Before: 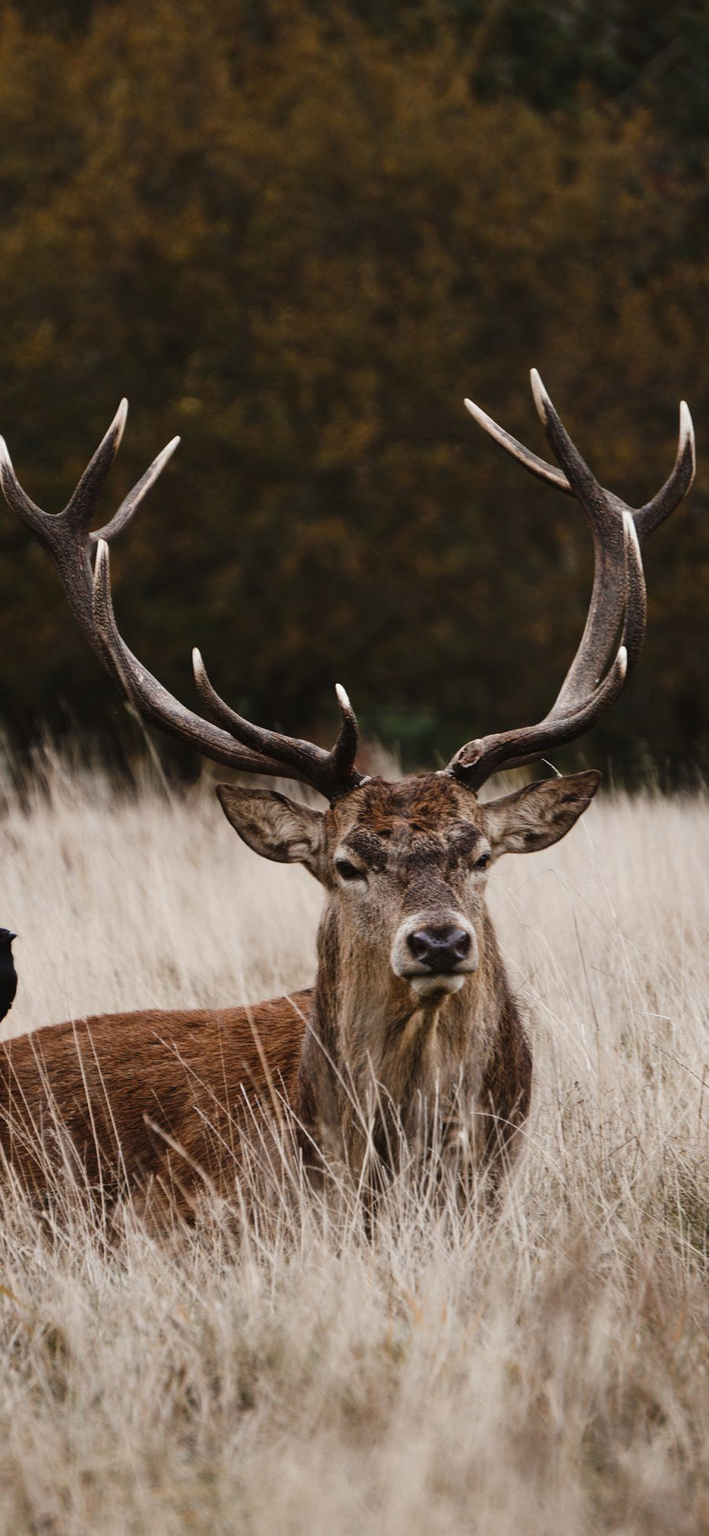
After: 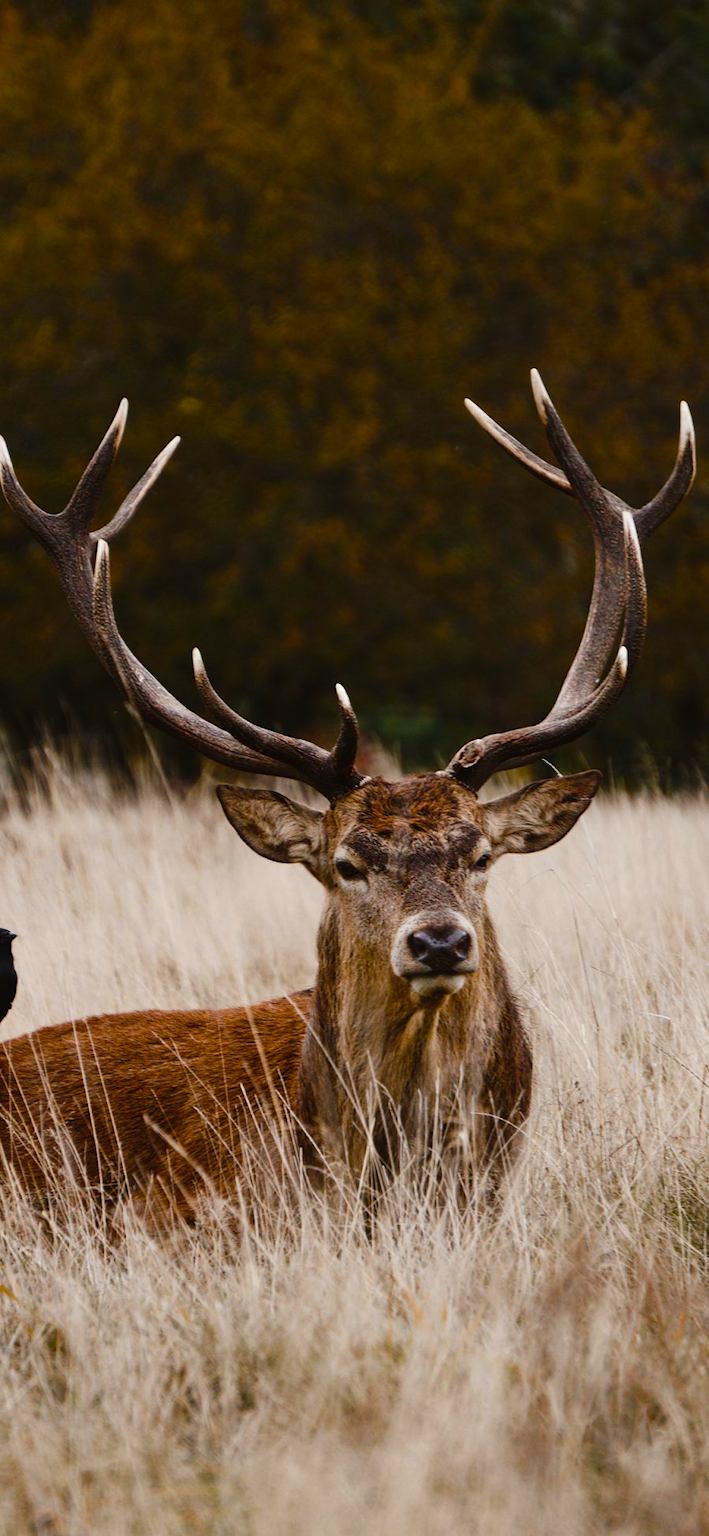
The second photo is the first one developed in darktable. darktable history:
color balance rgb: shadows lift › luminance -19.813%, perceptual saturation grading › global saturation 36.695%, perceptual saturation grading › shadows 36.051%
